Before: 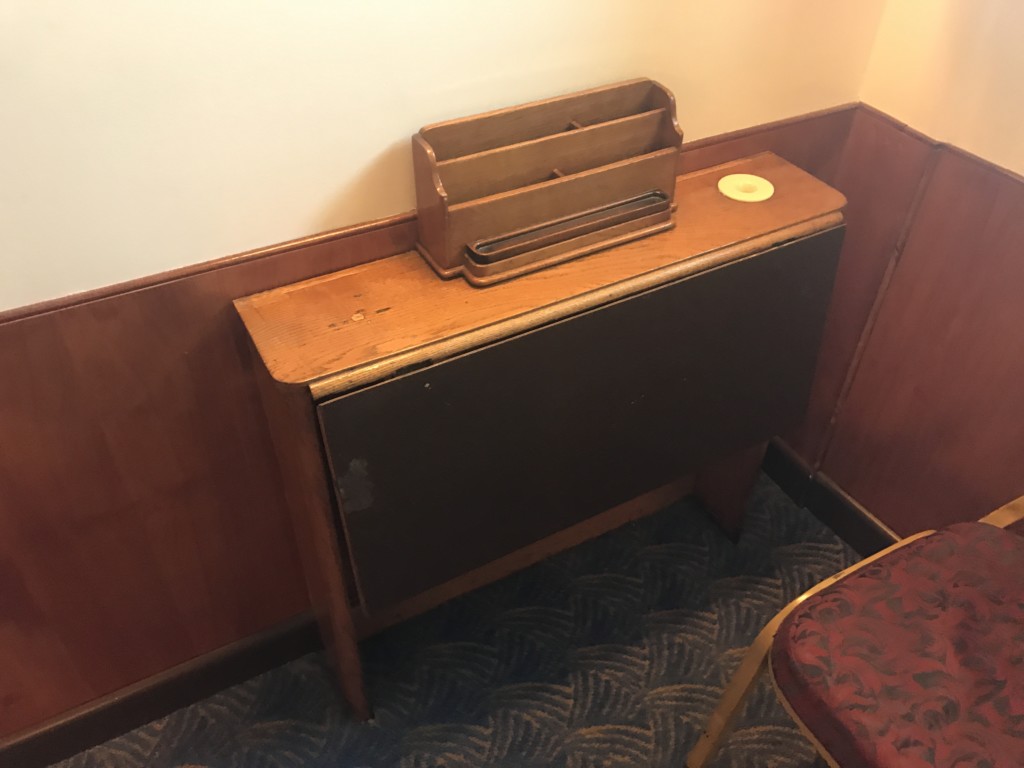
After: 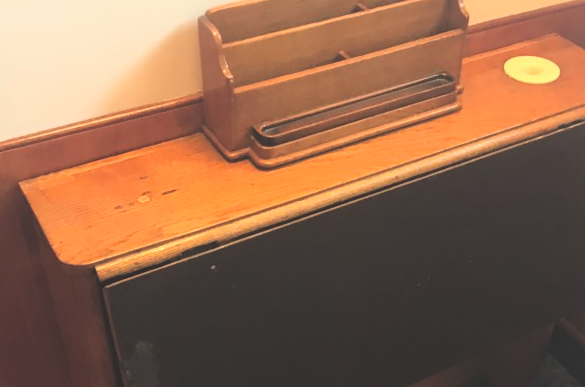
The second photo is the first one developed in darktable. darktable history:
exposure: black level correction -0.025, exposure -0.117 EV, compensate highlight preservation false
crop: left 20.932%, top 15.471%, right 21.848%, bottom 34.081%
tone curve: curves: ch0 [(0, 0) (0.004, 0.001) (0.133, 0.112) (0.325, 0.362) (0.832, 0.893) (1, 1)], color space Lab, linked channels, preserve colors none
